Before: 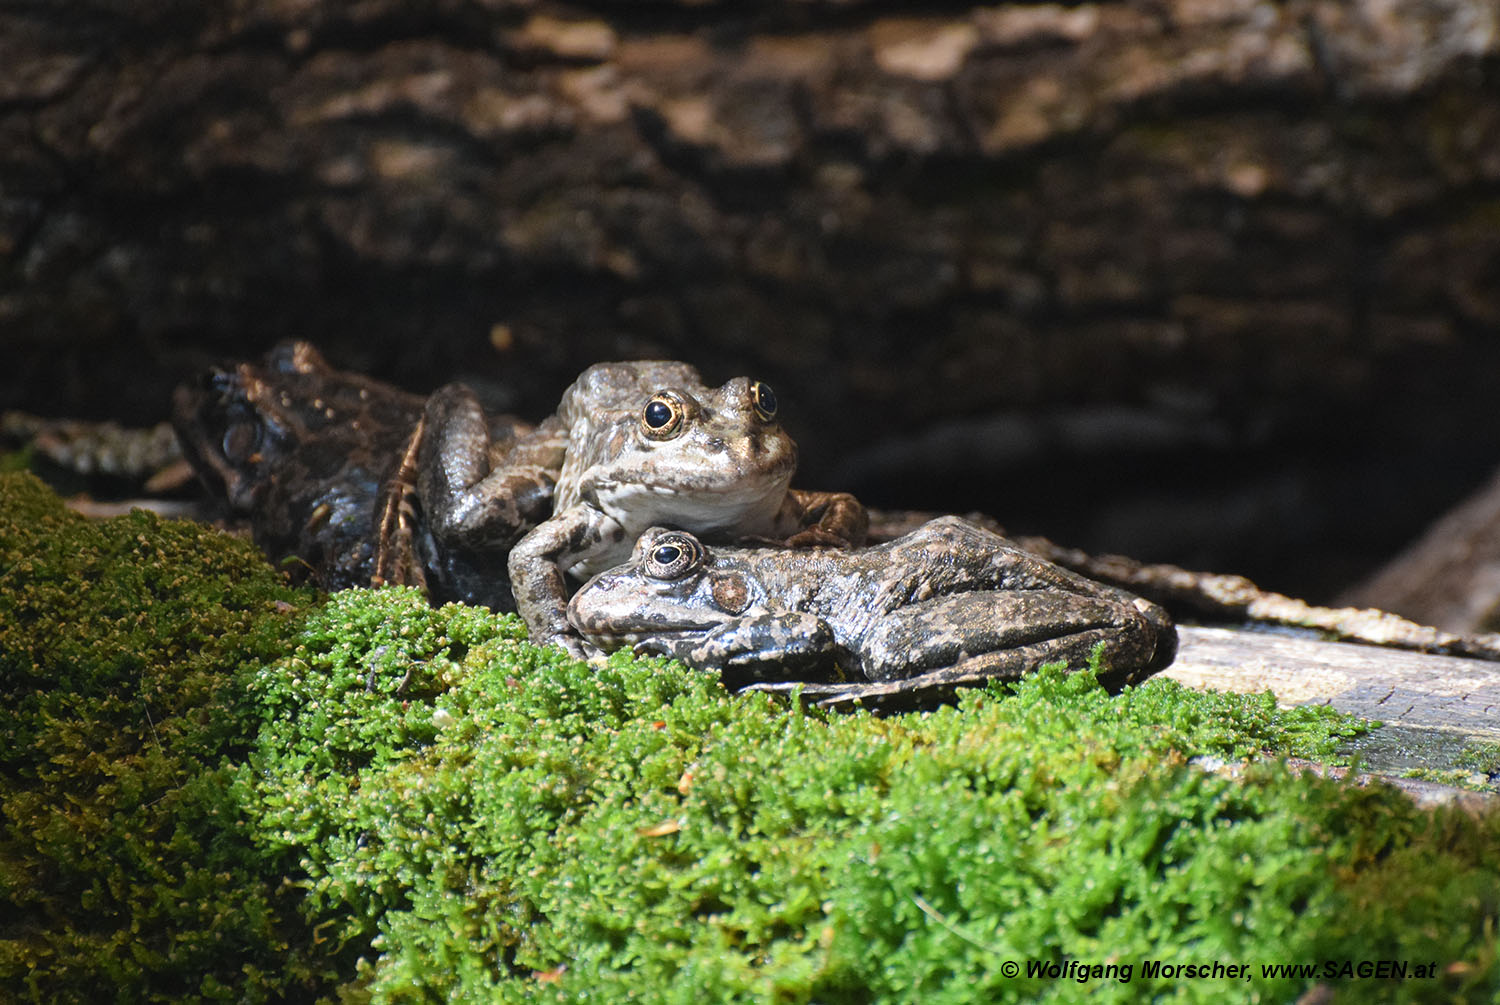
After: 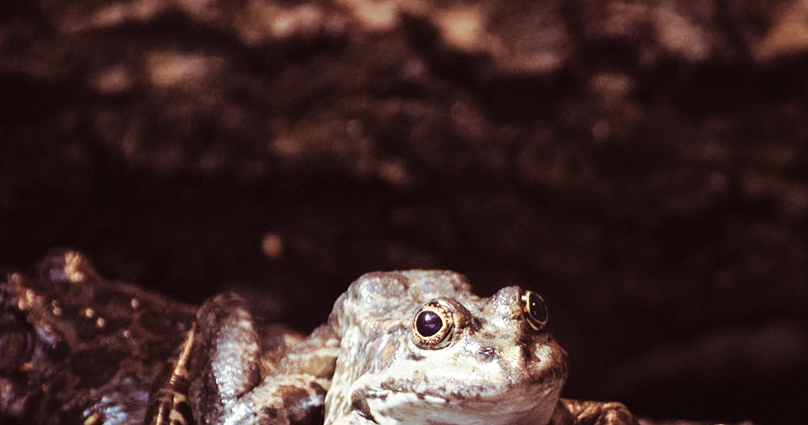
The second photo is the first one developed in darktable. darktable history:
base curve: curves: ch0 [(0, 0) (0.032, 0.025) (0.121, 0.166) (0.206, 0.329) (0.605, 0.79) (1, 1)], preserve colors none
crop: left 15.306%, top 9.065%, right 30.789%, bottom 48.638%
split-toning: shadows › hue 360°
